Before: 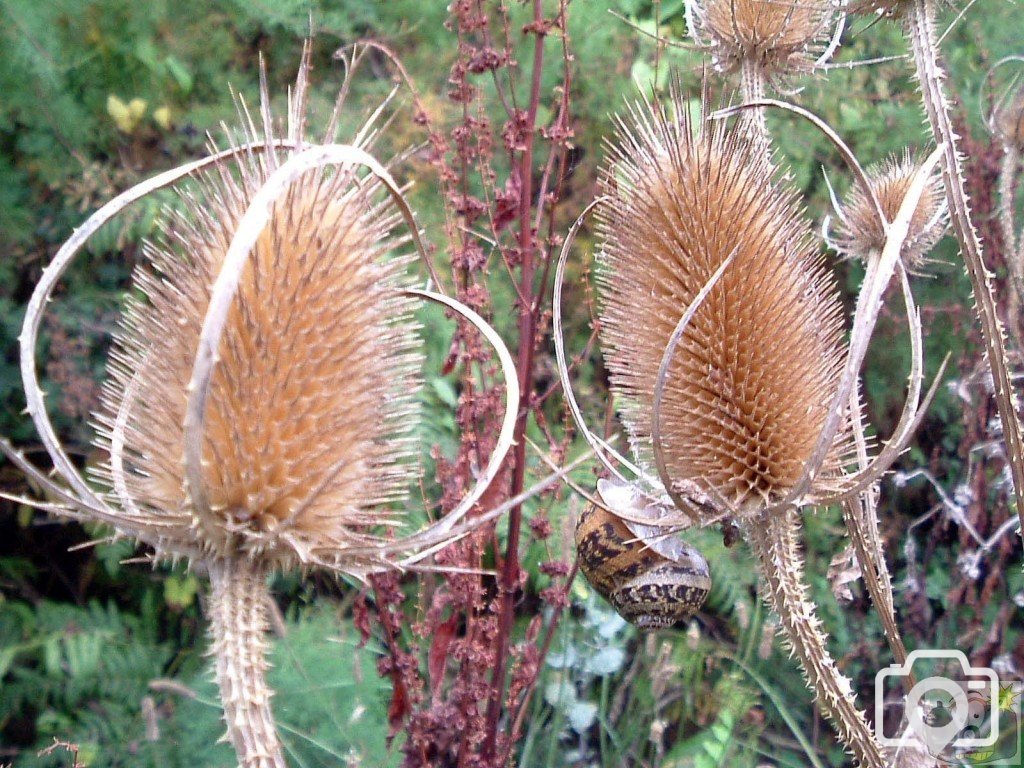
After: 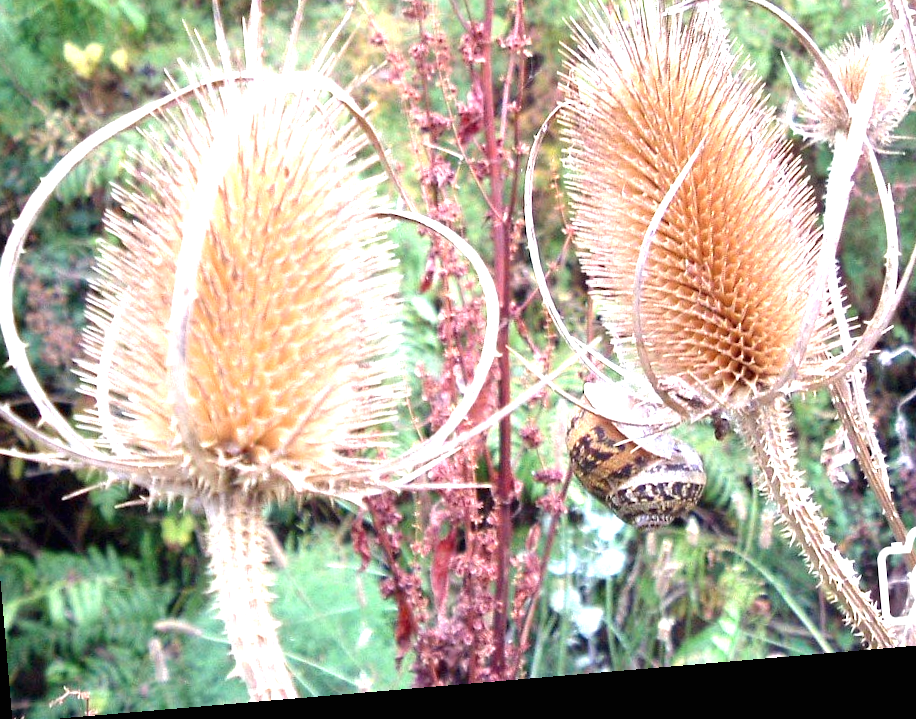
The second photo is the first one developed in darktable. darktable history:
exposure: black level correction 0, exposure 1.2 EV, compensate exposure bias true, compensate highlight preservation false
rotate and perspective: rotation -4.86°, automatic cropping off
crop and rotate: left 4.842%, top 15.51%, right 10.668%
